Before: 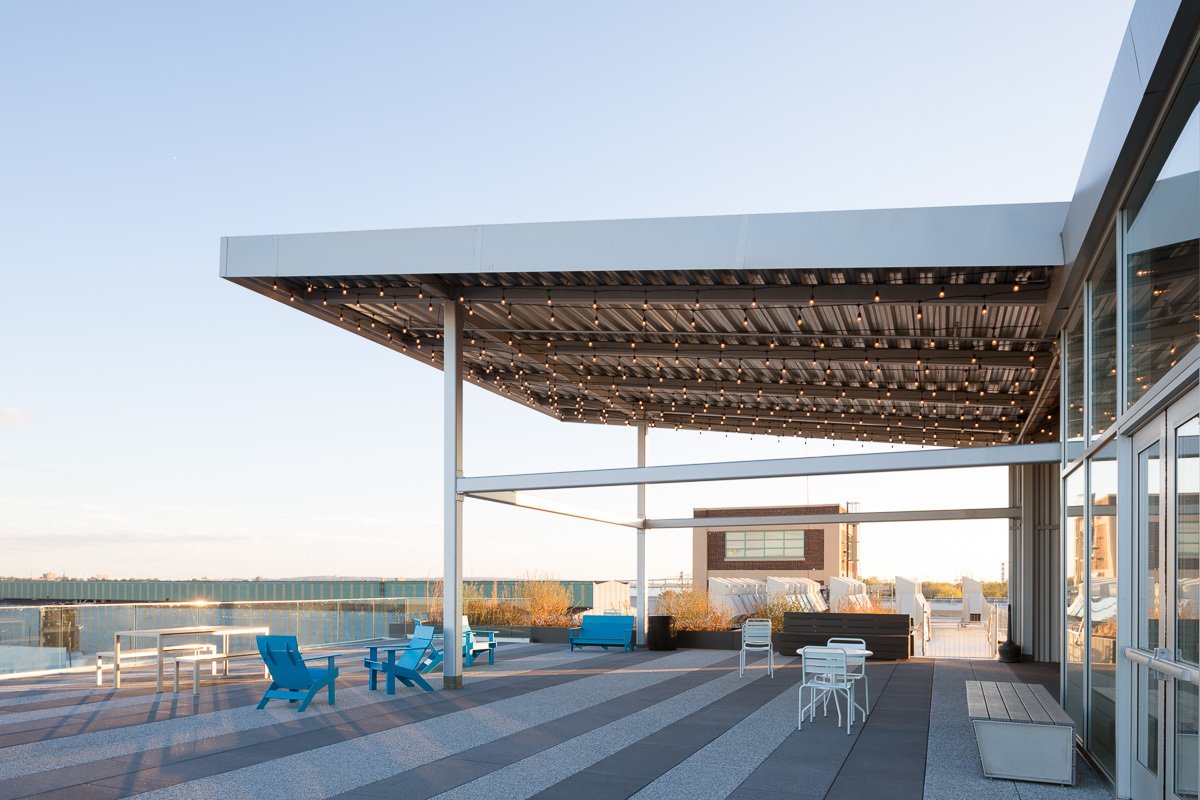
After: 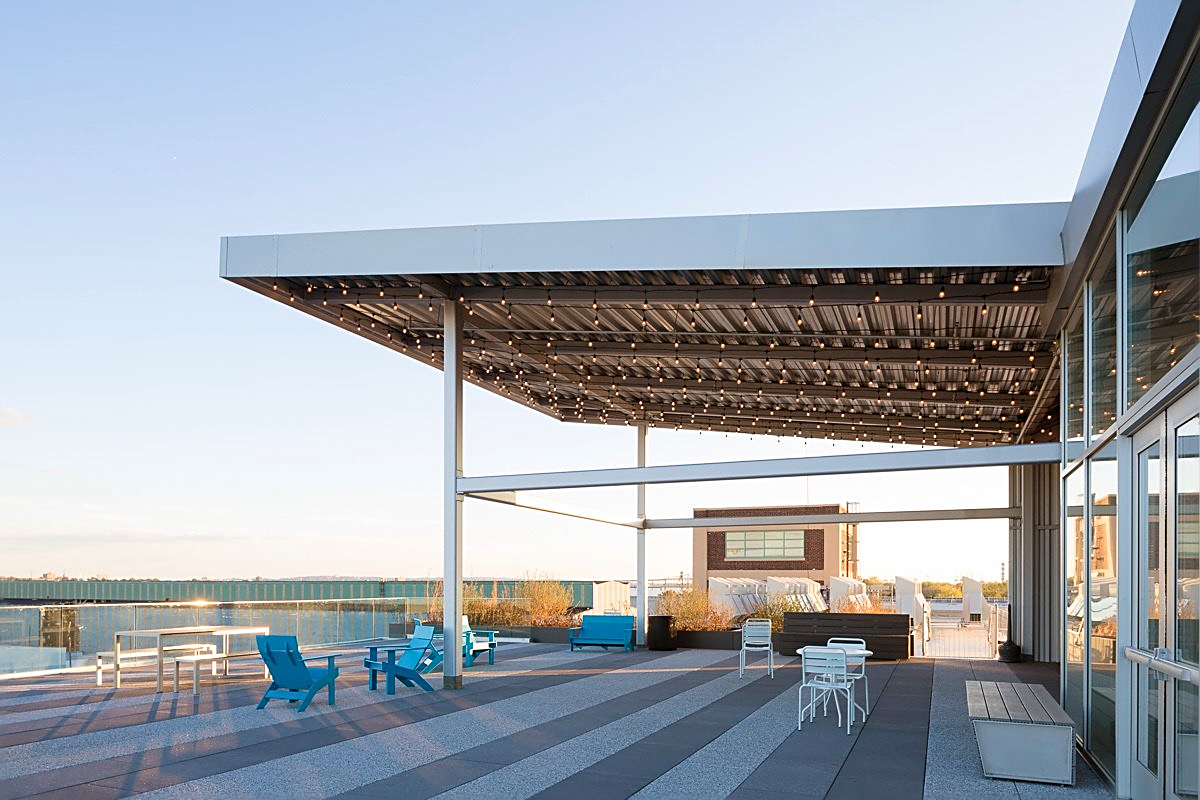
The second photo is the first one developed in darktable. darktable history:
velvia: on, module defaults
sharpen: on, module defaults
